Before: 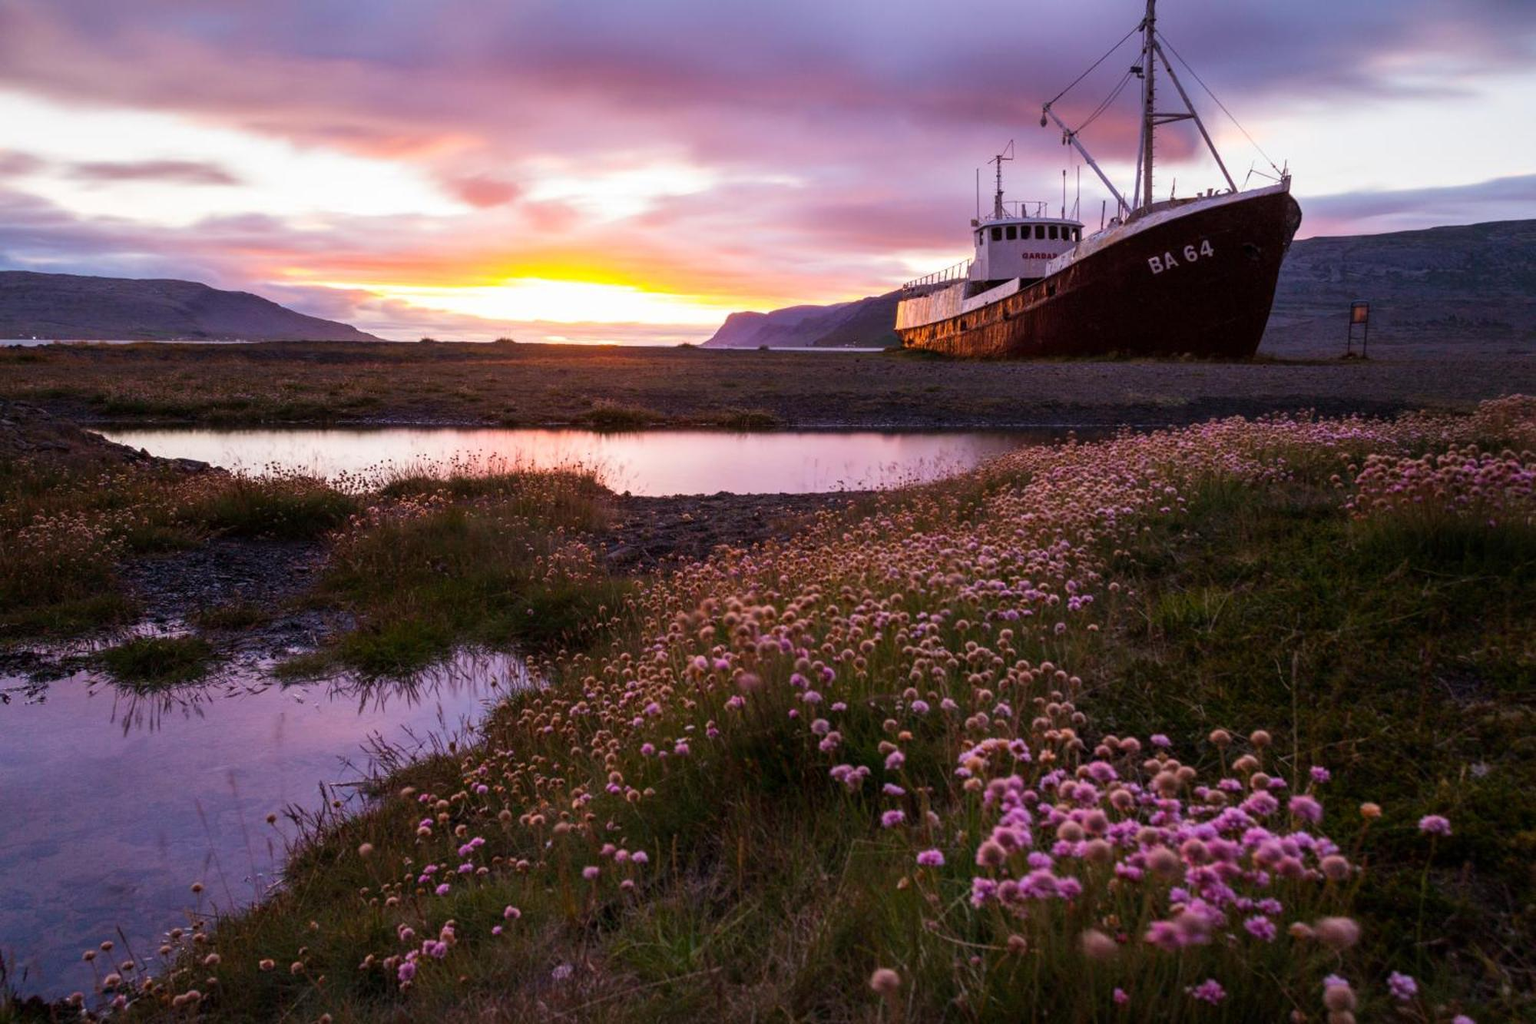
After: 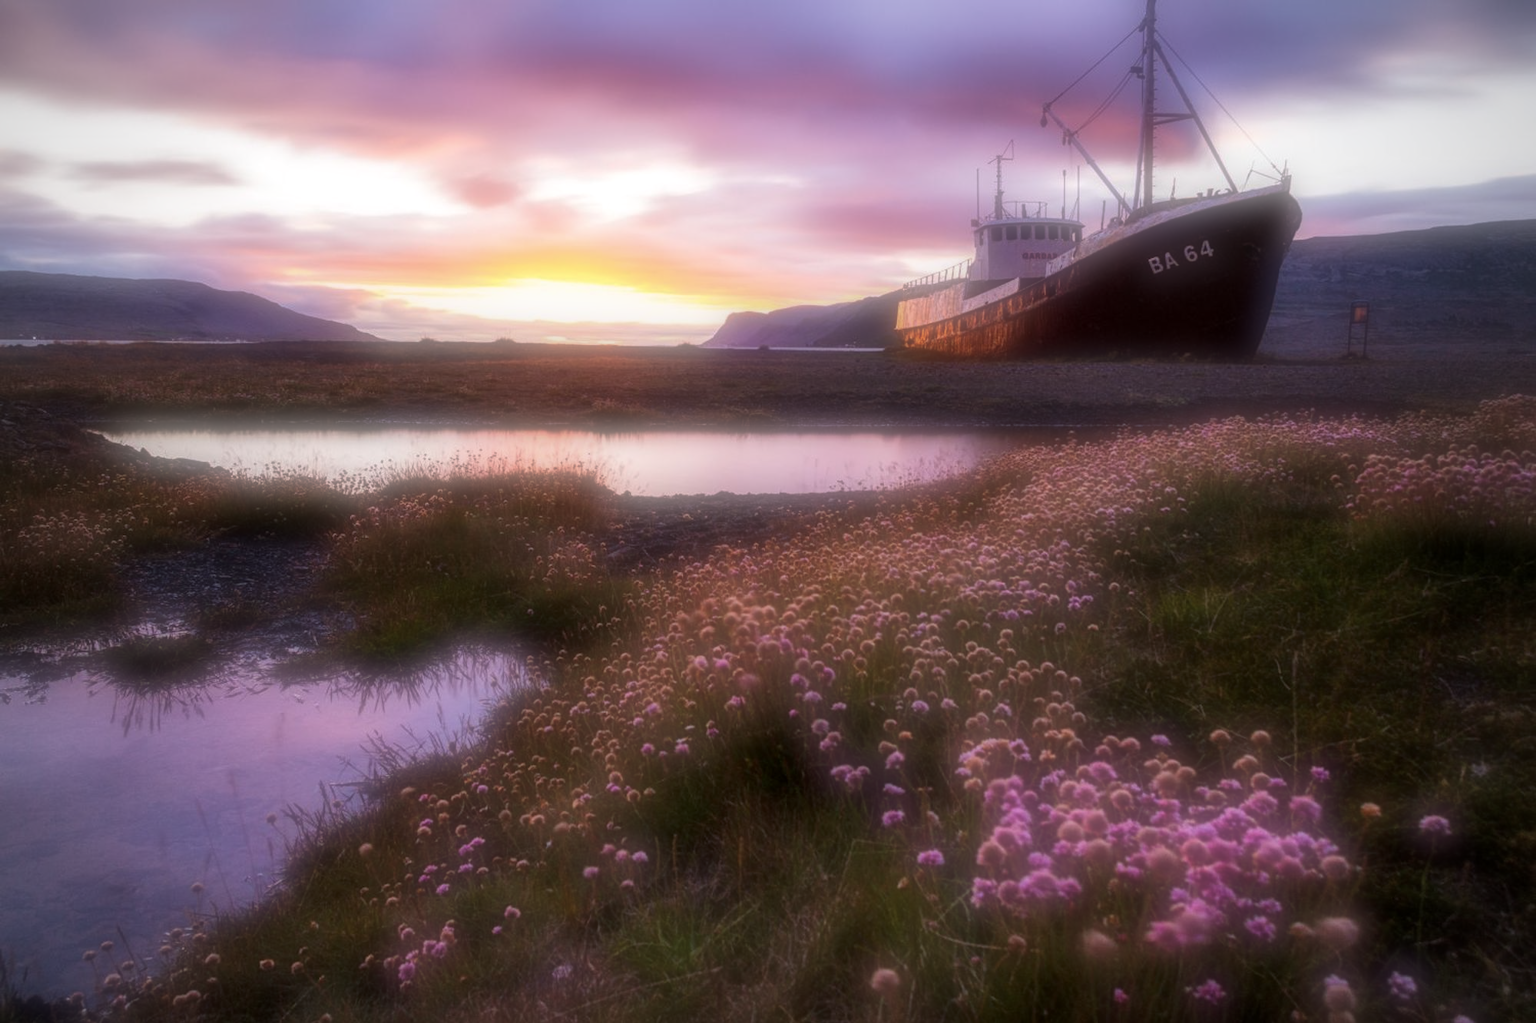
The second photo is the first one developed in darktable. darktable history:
local contrast: on, module defaults
vignetting: fall-off radius 60.92%
soften: on, module defaults
